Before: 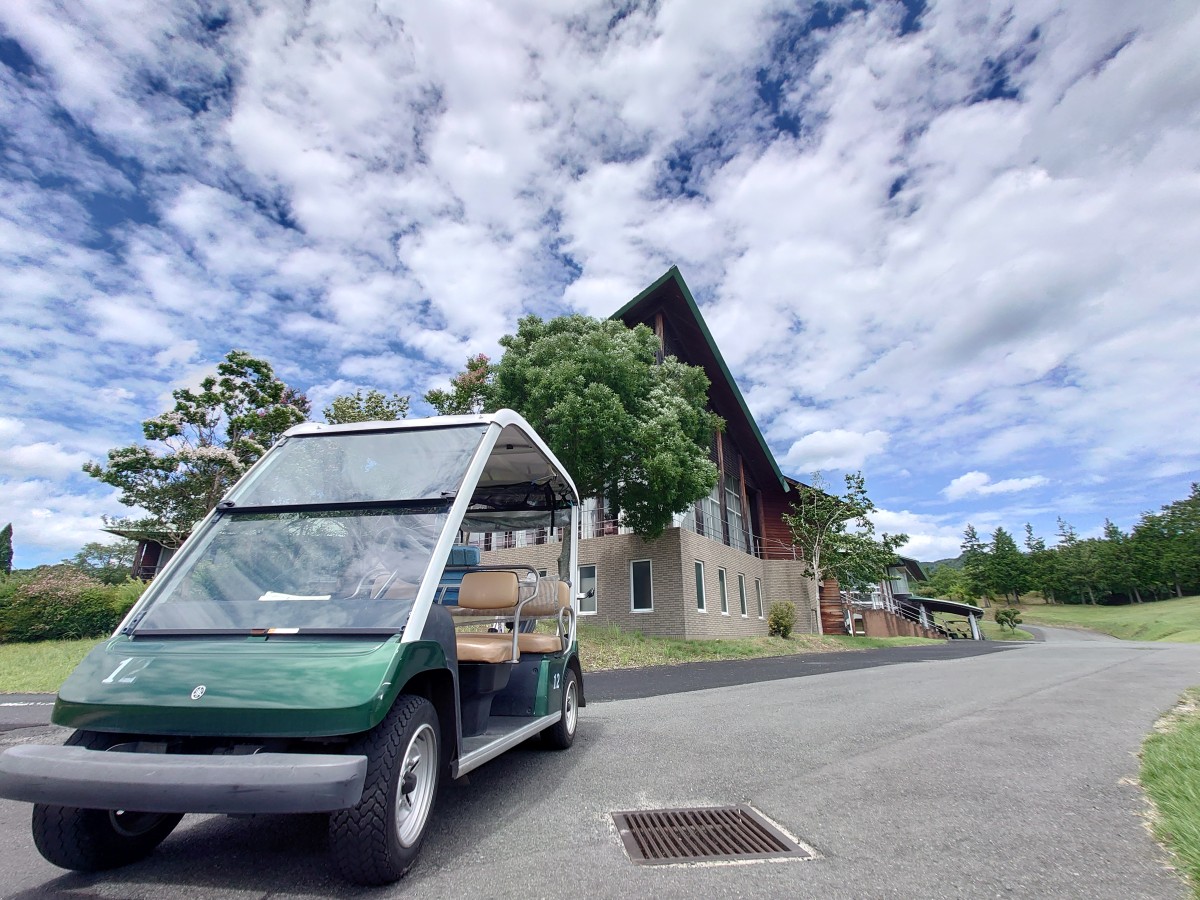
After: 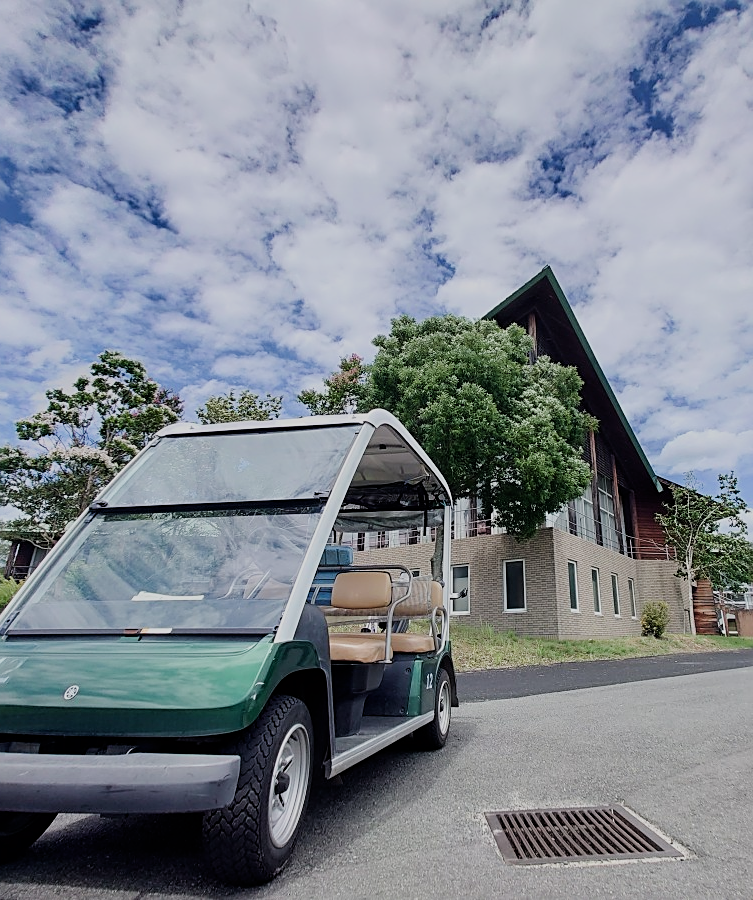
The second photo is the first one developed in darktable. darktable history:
crop: left 10.644%, right 26.528%
filmic rgb: black relative exposure -8.54 EV, white relative exposure 5.52 EV, hardness 3.39, contrast 1.016
sharpen: on, module defaults
